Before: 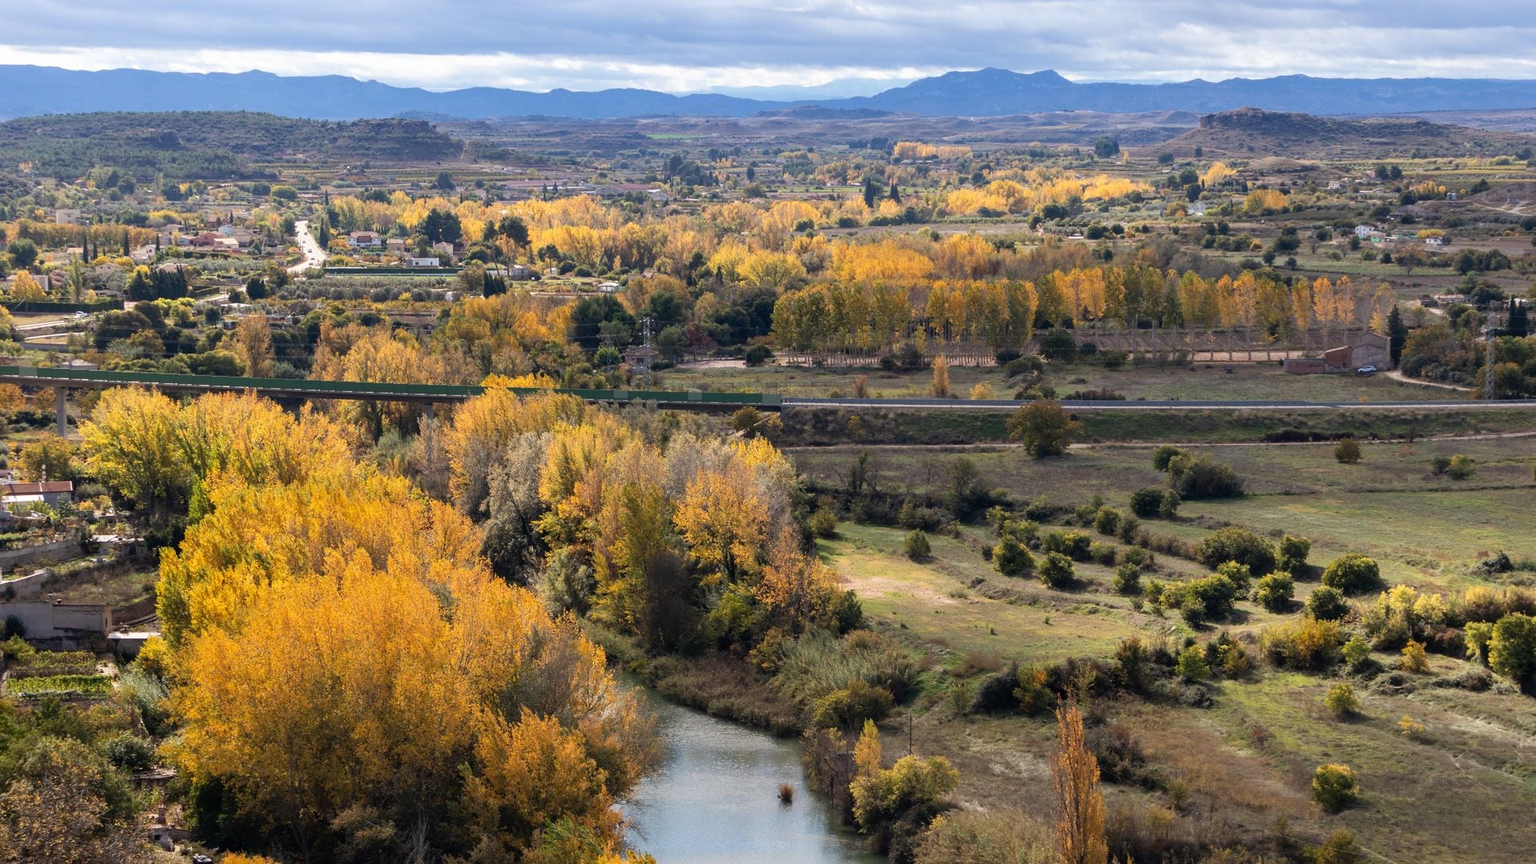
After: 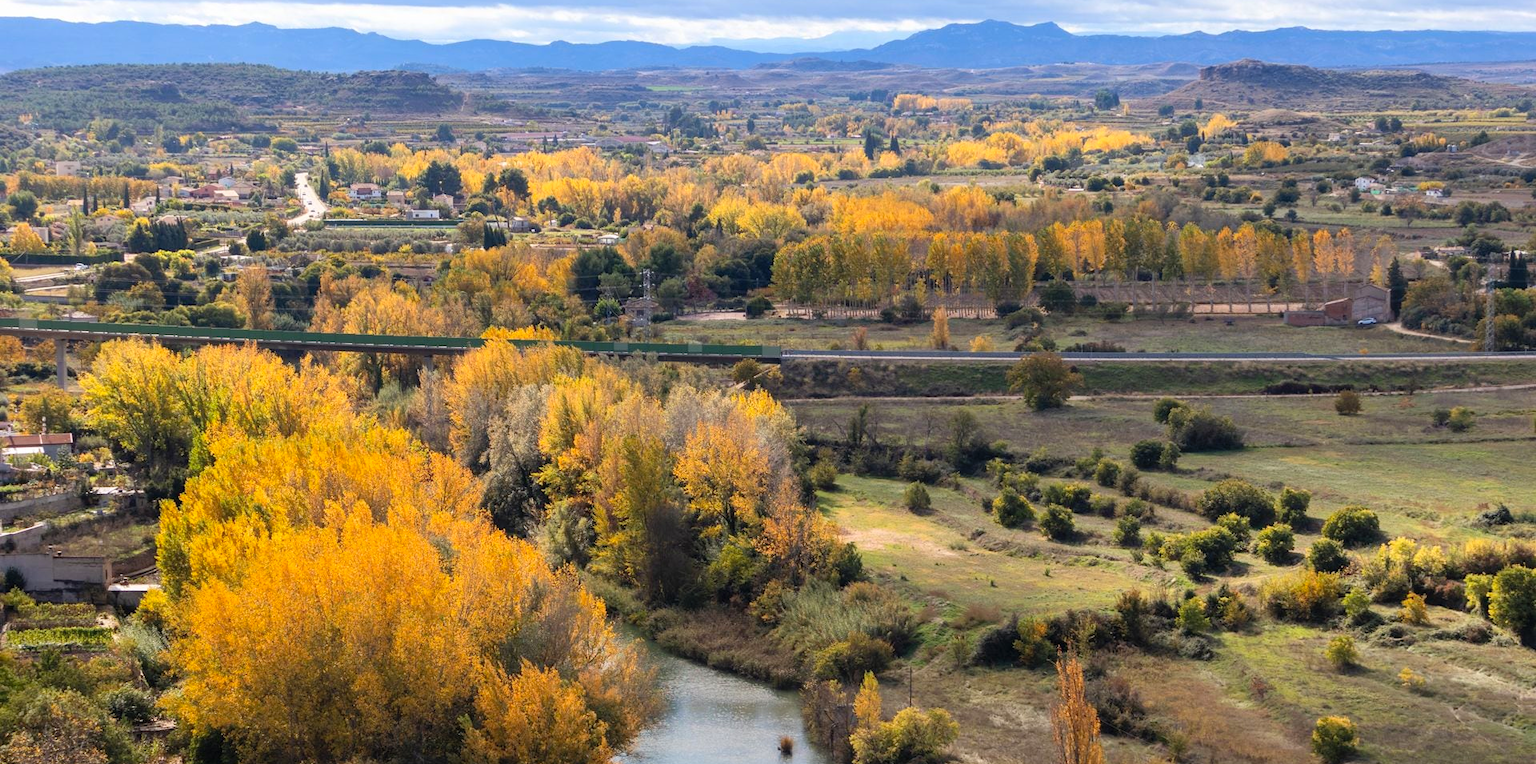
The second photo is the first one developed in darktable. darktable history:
contrast brightness saturation: contrast 0.071, brightness 0.082, saturation 0.183
crop and rotate: top 5.584%, bottom 5.892%
